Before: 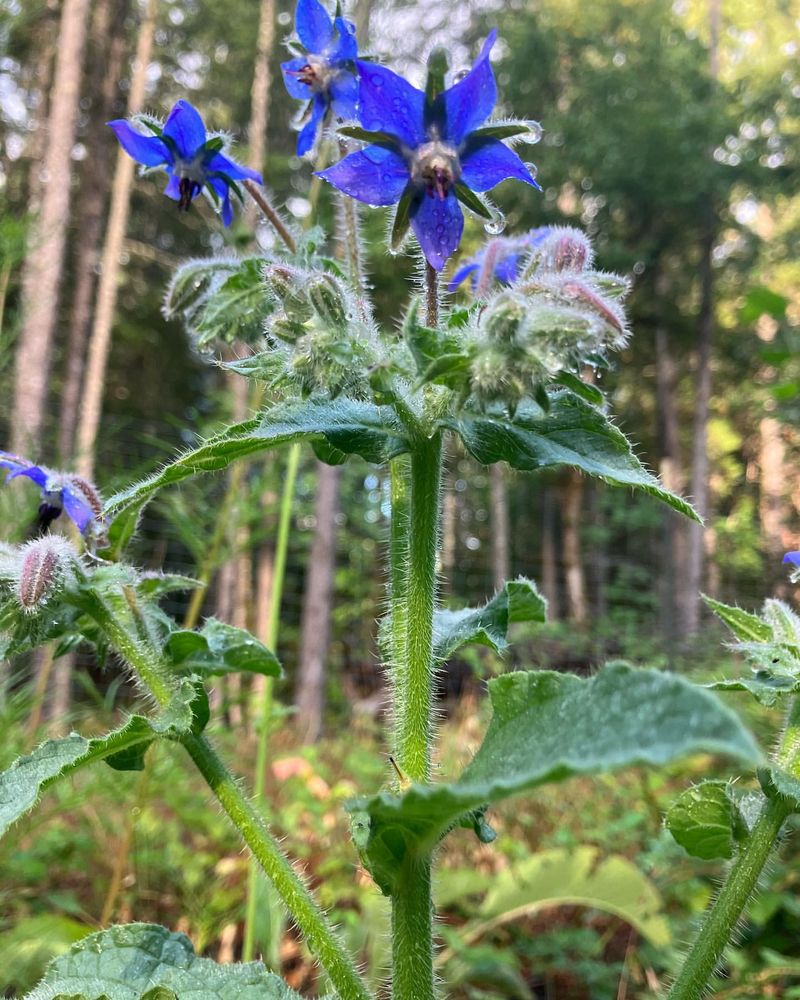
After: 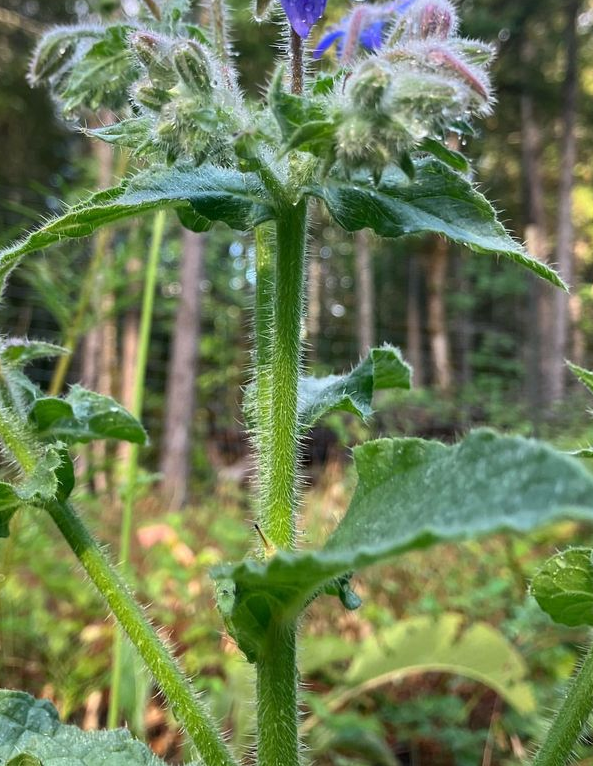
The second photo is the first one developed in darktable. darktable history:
crop: left 16.879%, top 23.318%, right 8.979%
